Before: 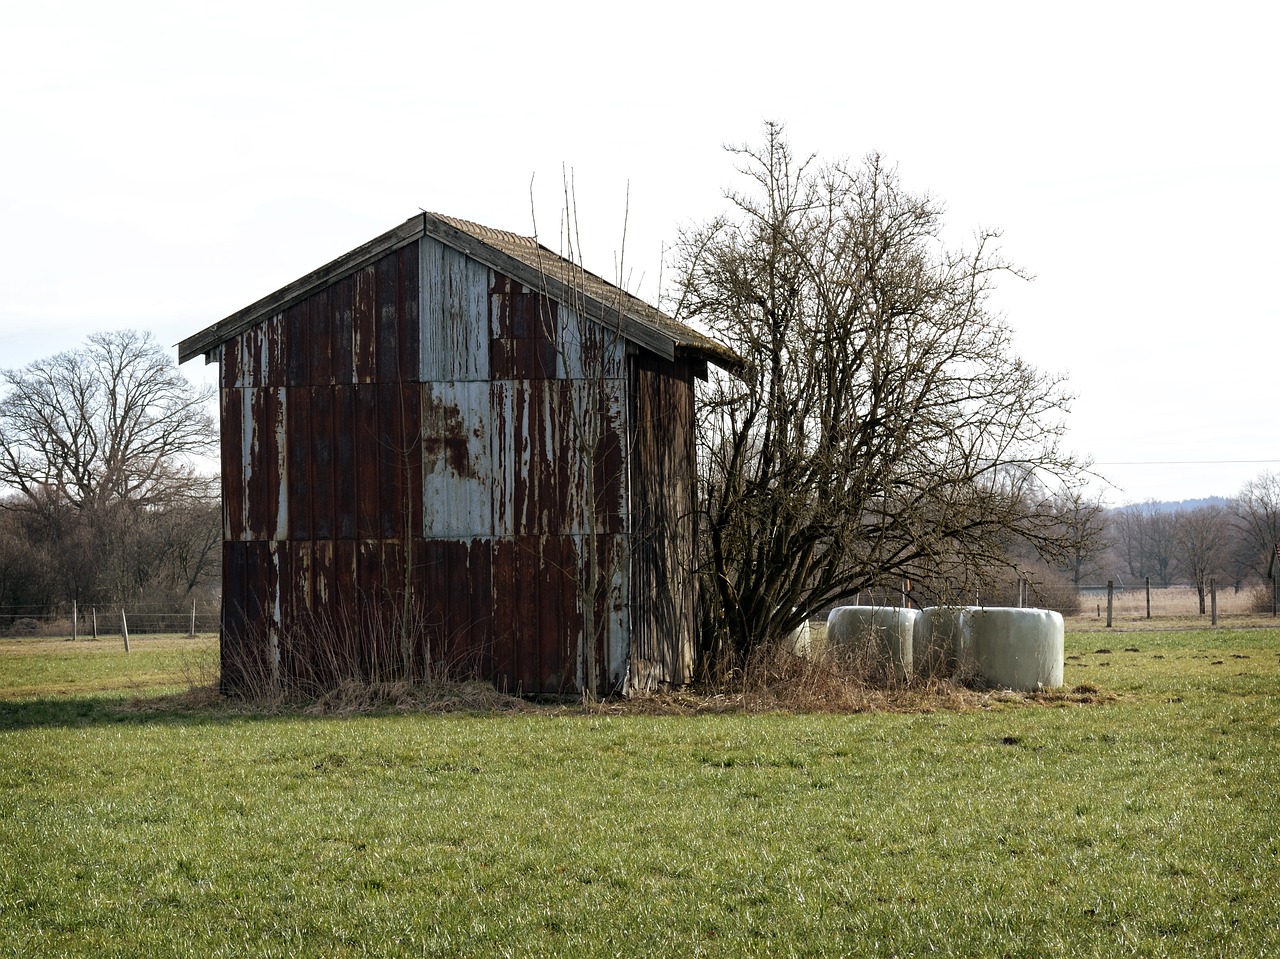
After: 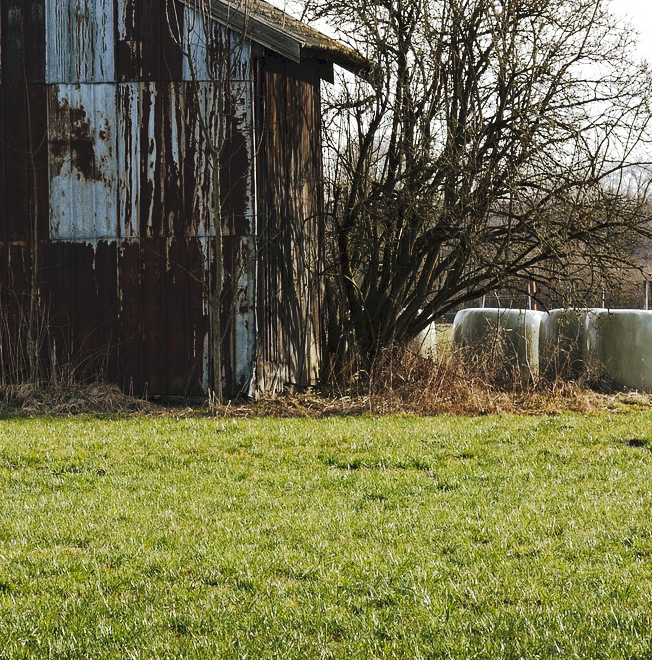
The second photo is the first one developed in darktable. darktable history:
tone curve: curves: ch0 [(0, 0) (0.003, 0.062) (0.011, 0.07) (0.025, 0.083) (0.044, 0.094) (0.069, 0.105) (0.1, 0.117) (0.136, 0.136) (0.177, 0.164) (0.224, 0.201) (0.277, 0.256) (0.335, 0.335) (0.399, 0.424) (0.468, 0.529) (0.543, 0.641) (0.623, 0.725) (0.709, 0.787) (0.801, 0.849) (0.898, 0.917) (1, 1)], preserve colors none
crop and rotate: left 29.237%, top 31.152%, right 19.807%
